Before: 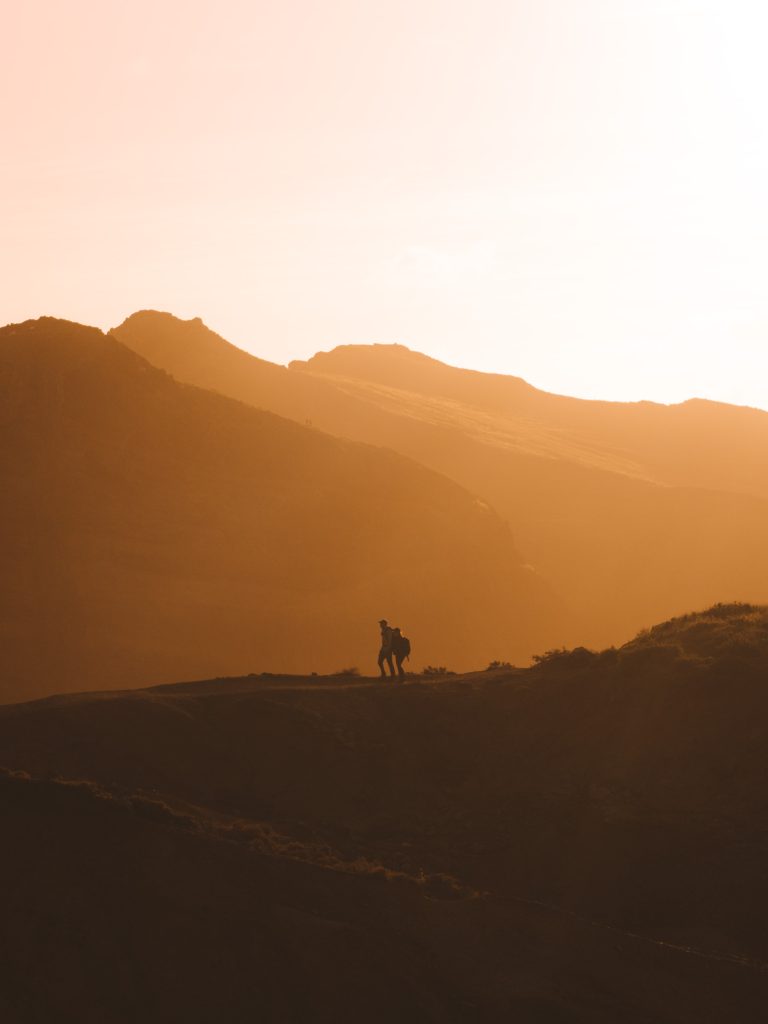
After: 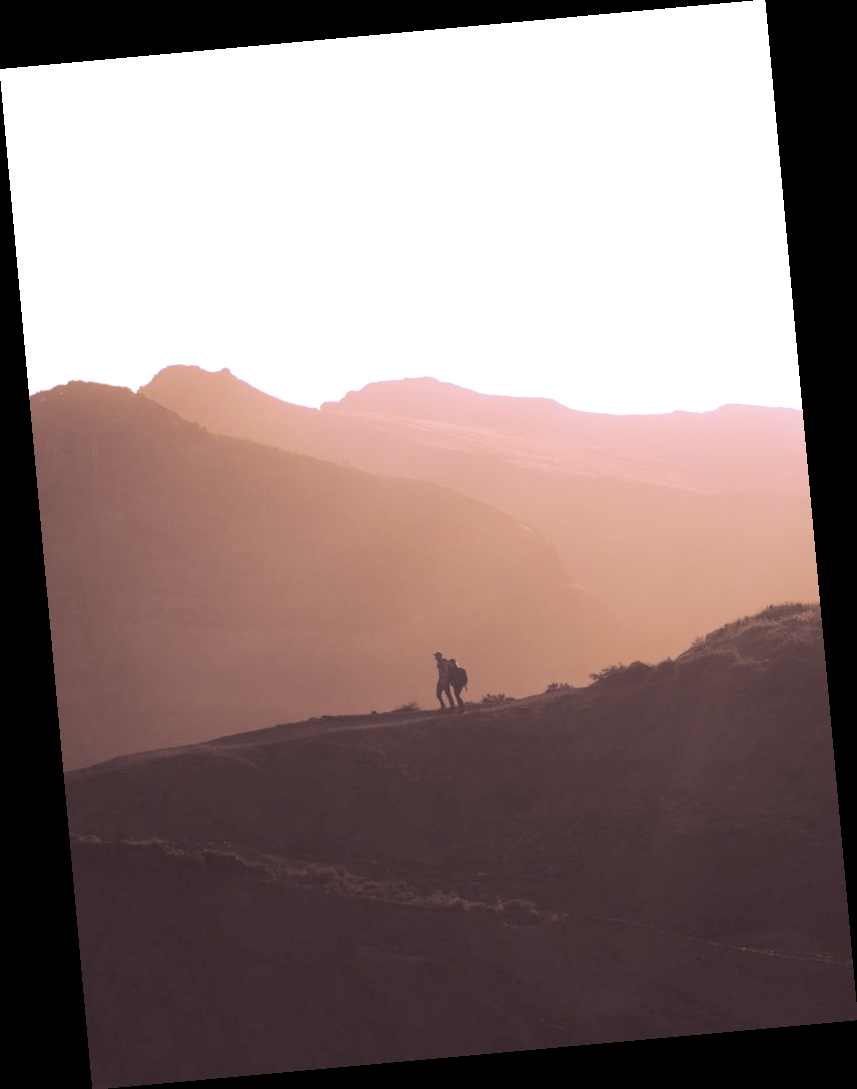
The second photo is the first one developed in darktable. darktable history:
rotate and perspective: rotation -5.2°, automatic cropping off
contrast brightness saturation: contrast 0.1, saturation -0.36
global tonemap: drago (0.7, 100)
exposure: exposure 0.207 EV, compensate highlight preservation false
color balance: gamma [0.9, 0.988, 0.975, 1.025], gain [1.05, 1, 1, 1]
white balance: red 0.98, blue 1.61
split-toning: shadows › saturation 0.24, highlights › hue 54°, highlights › saturation 0.24
